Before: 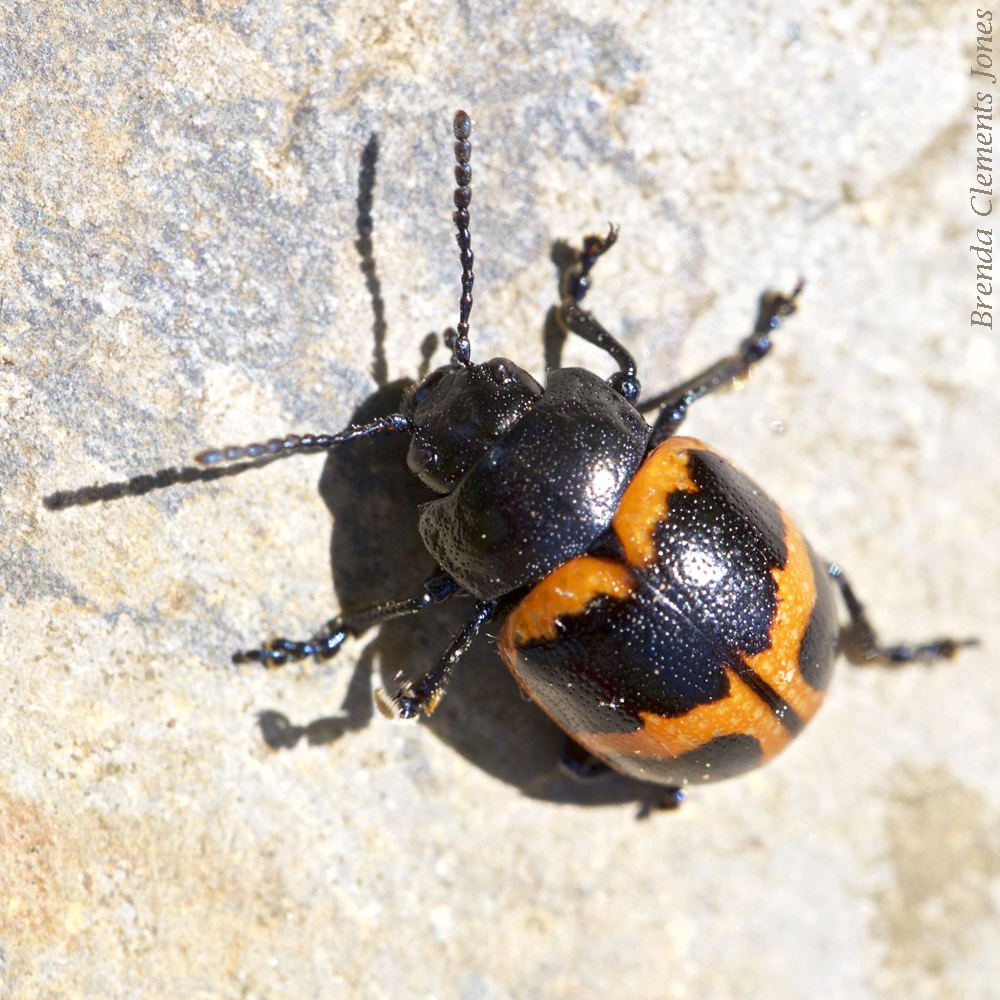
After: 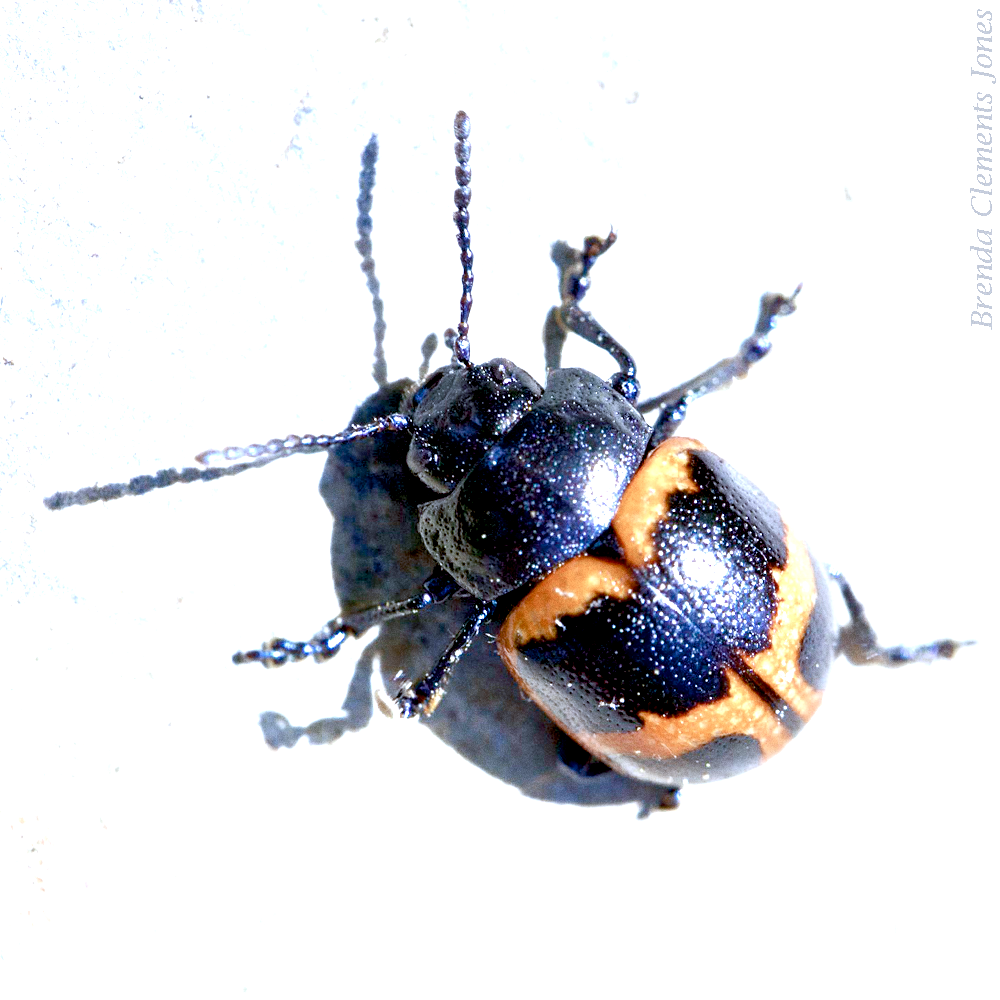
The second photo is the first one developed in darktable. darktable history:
exposure: black level correction 0.009, exposure 1.425 EV, compensate highlight preservation false
white balance: red 0.871, blue 1.249
color zones: curves: ch0 [(0, 0.5) (0.125, 0.4) (0.25, 0.5) (0.375, 0.4) (0.5, 0.4) (0.625, 0.6) (0.75, 0.6) (0.875, 0.5)]; ch1 [(0, 0.35) (0.125, 0.45) (0.25, 0.35) (0.375, 0.35) (0.5, 0.35) (0.625, 0.35) (0.75, 0.45) (0.875, 0.35)]; ch2 [(0, 0.6) (0.125, 0.5) (0.25, 0.5) (0.375, 0.6) (0.5, 0.6) (0.625, 0.5) (0.75, 0.5) (0.875, 0.5)]
color balance rgb: shadows lift › chroma 1%, shadows lift › hue 113°, highlights gain › chroma 0.2%, highlights gain › hue 333°, perceptual saturation grading › global saturation 20%, perceptual saturation grading › highlights -50%, perceptual saturation grading › shadows 25%, contrast -10%
grain: on, module defaults
